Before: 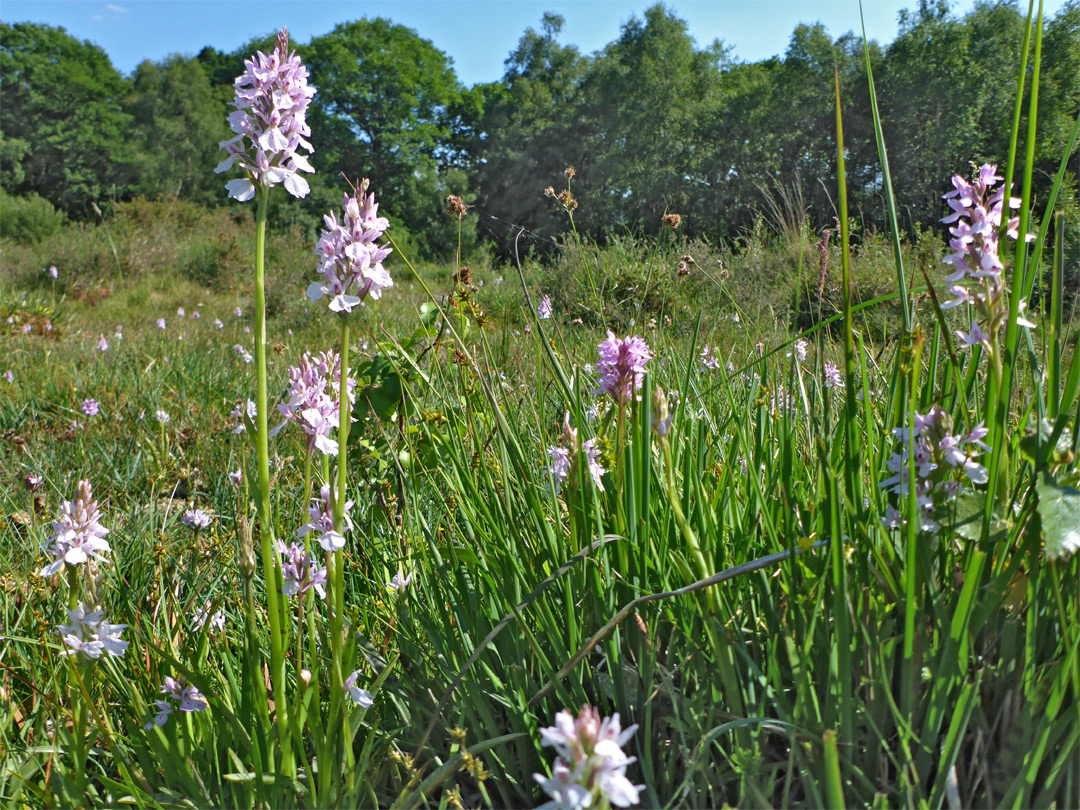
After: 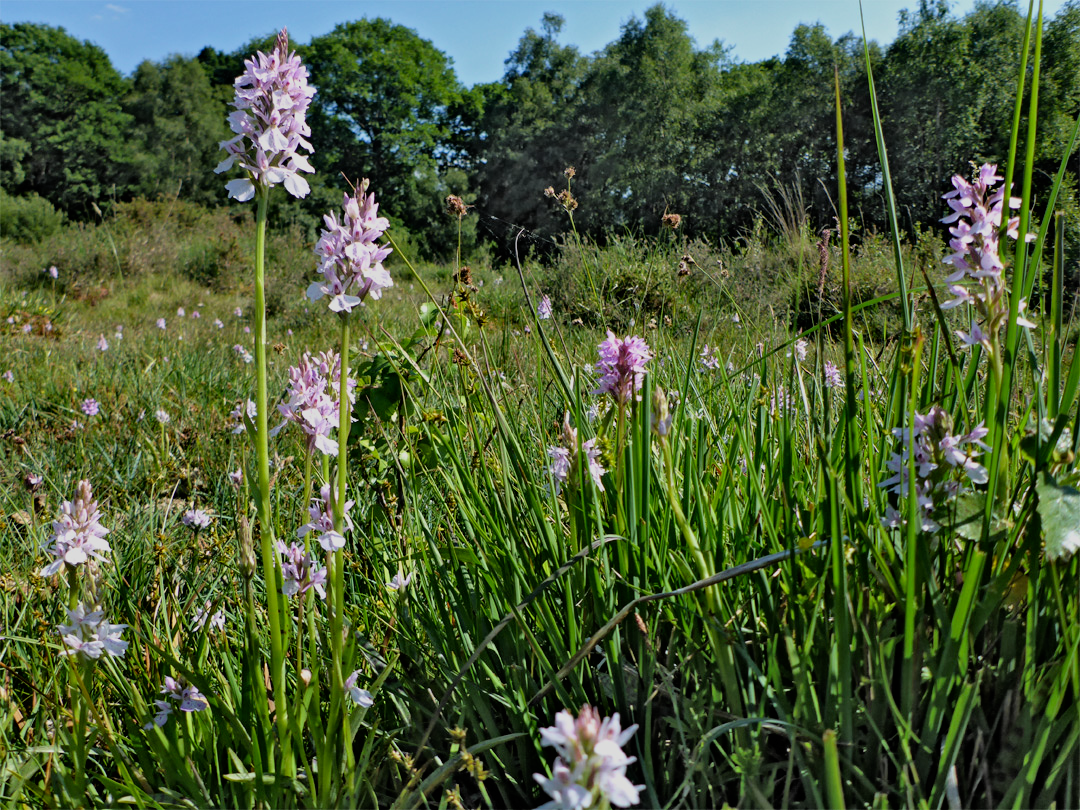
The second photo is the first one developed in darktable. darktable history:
filmic rgb: black relative exposure -8.03 EV, white relative exposure 4.01 EV, hardness 4.13, latitude 49.35%, contrast 1.101, color science v5 (2021), contrast in shadows safe, contrast in highlights safe
exposure: black level correction 0.009, exposure -0.167 EV, compensate exposure bias true, compensate highlight preservation false
